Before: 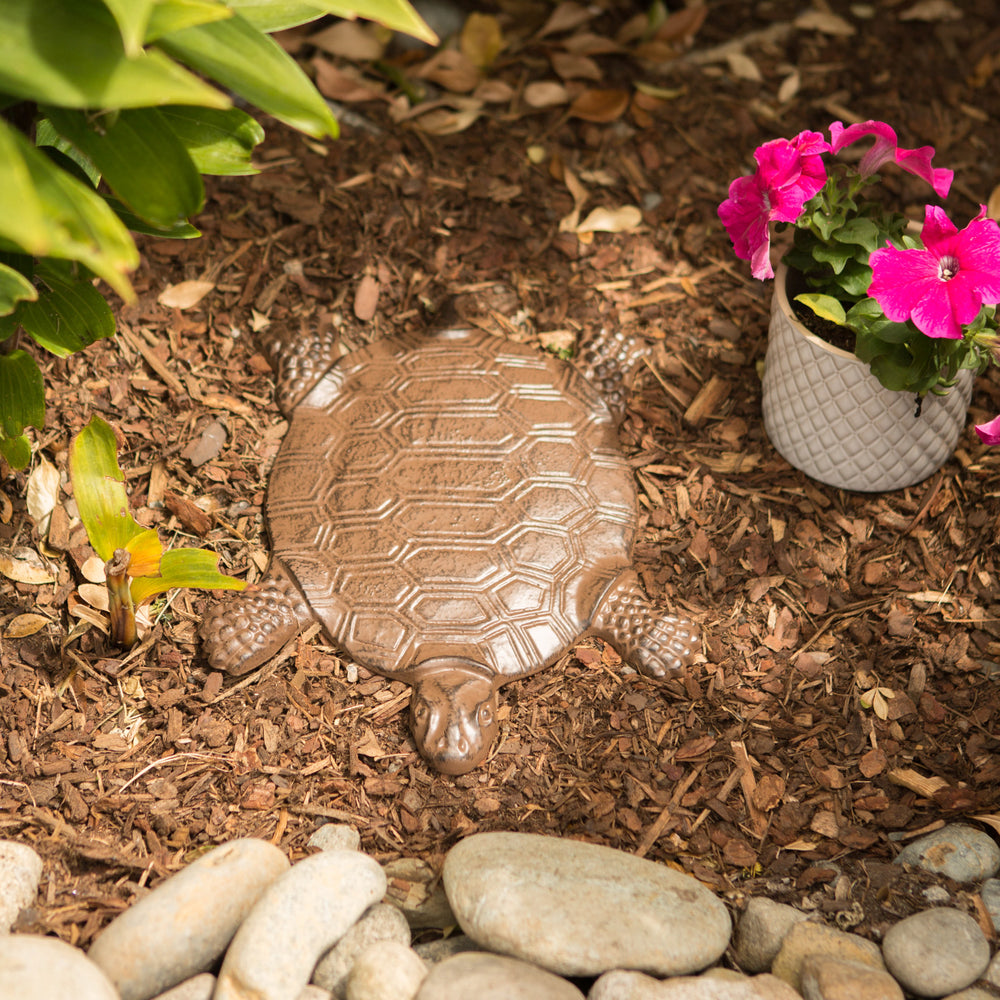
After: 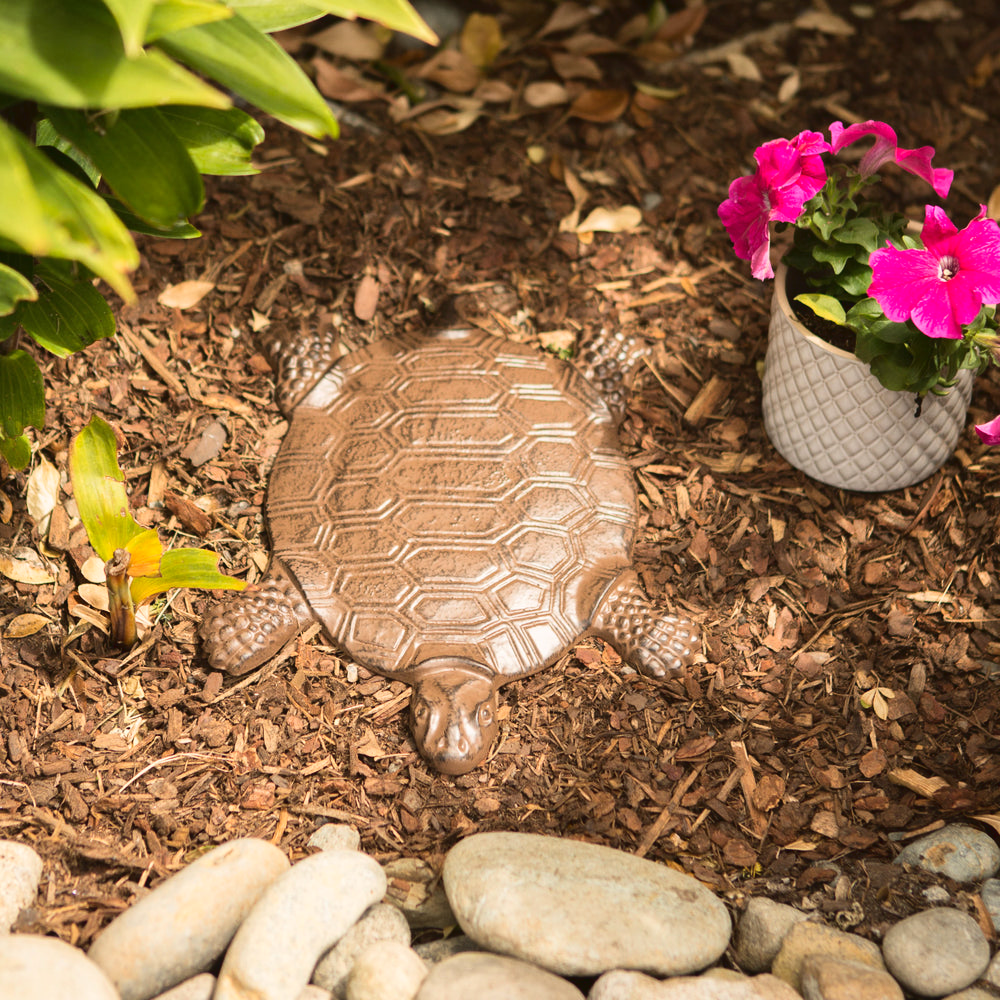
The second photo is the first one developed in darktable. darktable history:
tone curve: curves: ch0 [(0, 0.036) (0.119, 0.115) (0.461, 0.479) (0.715, 0.767) (0.817, 0.865) (1, 0.998)]; ch1 [(0, 0) (0.377, 0.416) (0.44, 0.478) (0.487, 0.498) (0.514, 0.525) (0.538, 0.552) (0.67, 0.688) (1, 1)]; ch2 [(0, 0) (0.38, 0.405) (0.463, 0.445) (0.492, 0.486) (0.524, 0.541) (0.578, 0.59) (0.653, 0.658) (1, 1)], color space Lab, linked channels, preserve colors none
